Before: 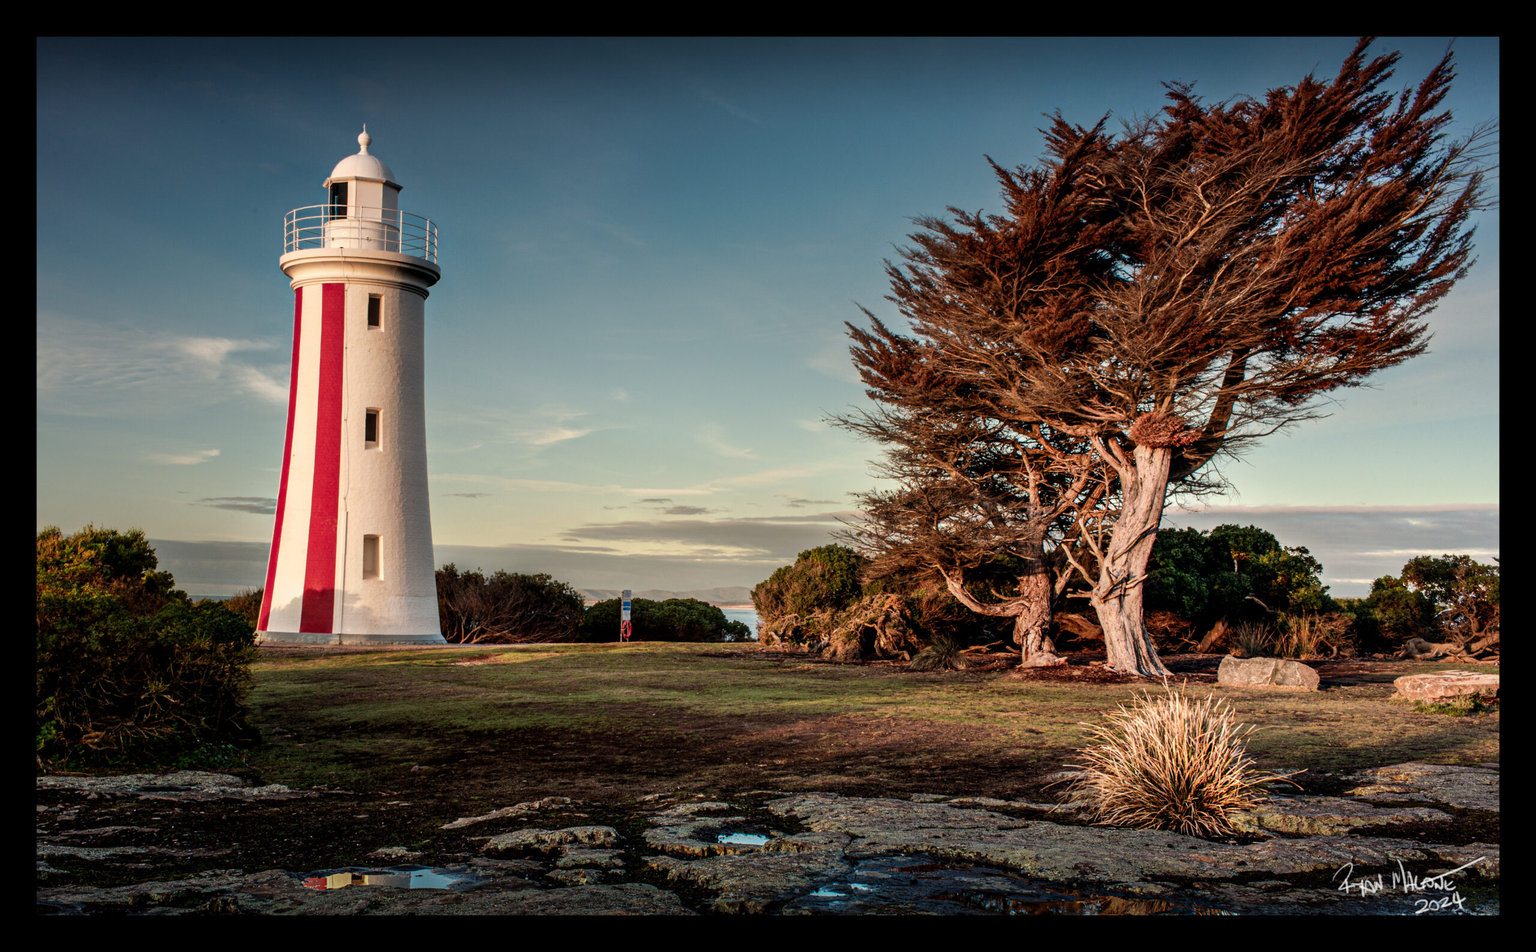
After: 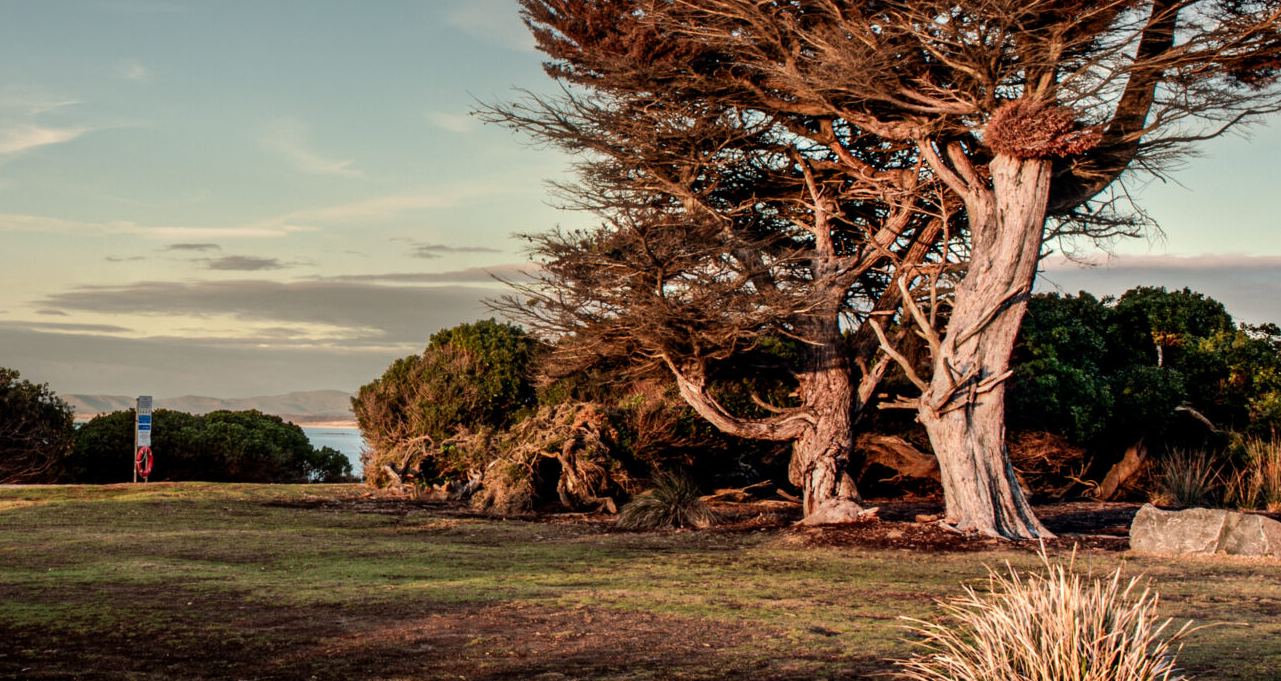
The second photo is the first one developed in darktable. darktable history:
crop: left 35.195%, top 37.065%, right 14.746%, bottom 19.966%
